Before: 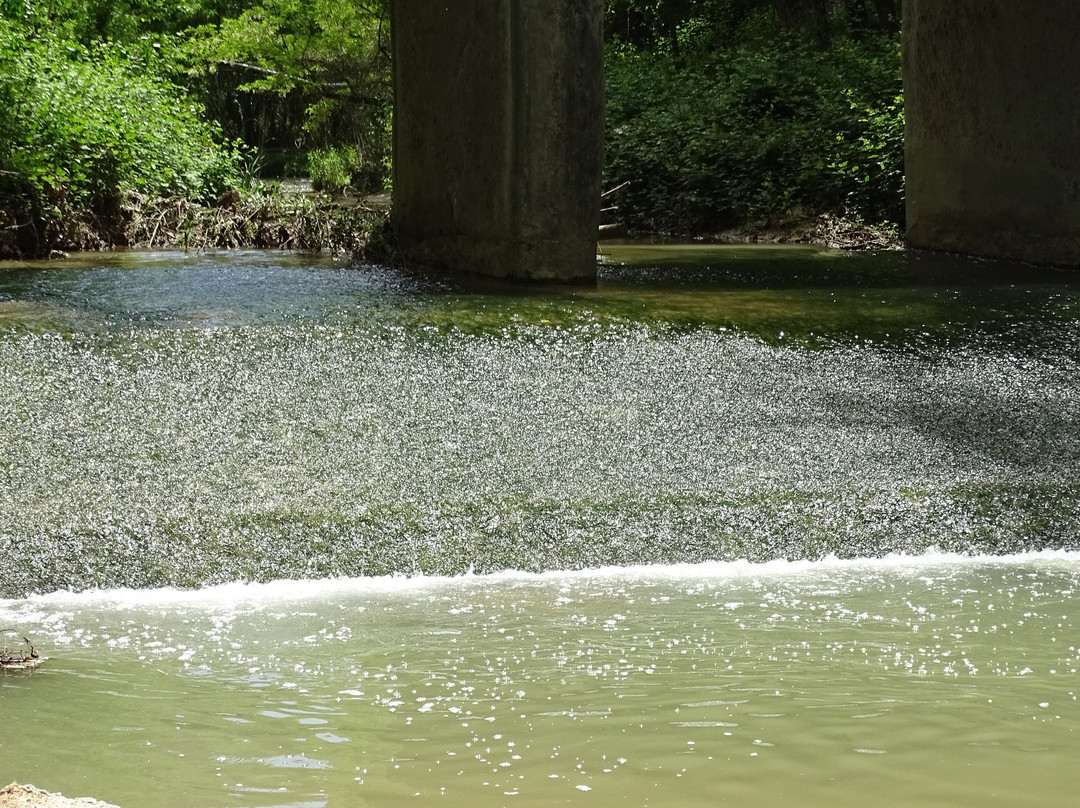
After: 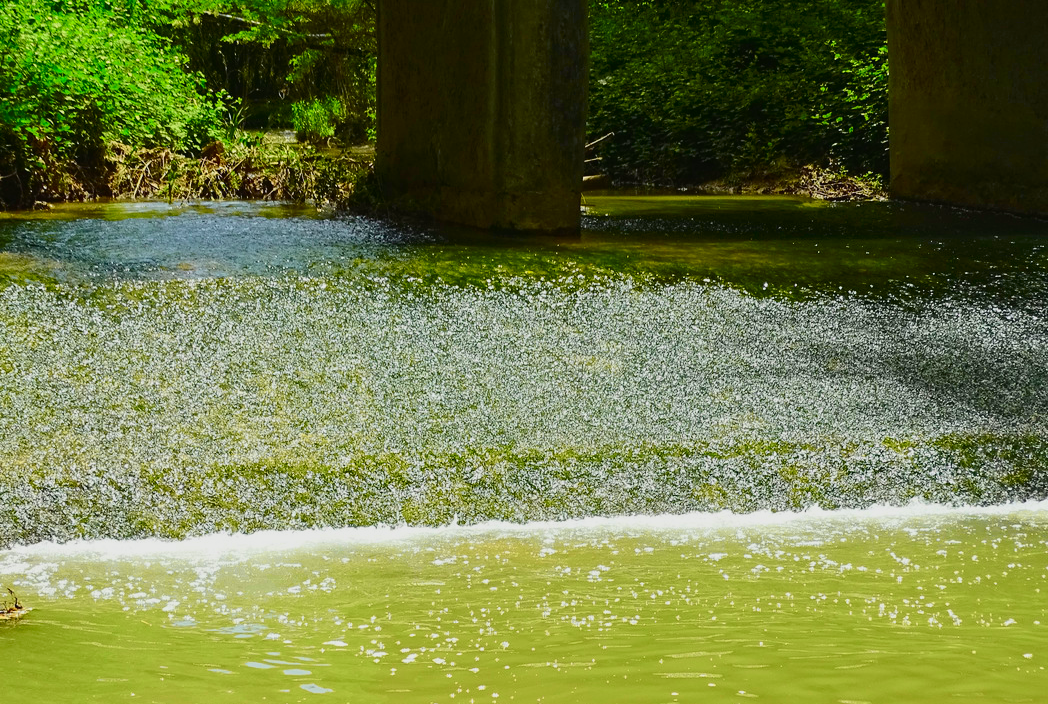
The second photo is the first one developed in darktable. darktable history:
color correction: saturation 1.8
crop: left 1.507%, top 6.147%, right 1.379%, bottom 6.637%
tone curve: curves: ch0 [(0, 0.018) (0.036, 0.038) (0.15, 0.131) (0.27, 0.247) (0.528, 0.554) (0.761, 0.761) (1, 0.919)]; ch1 [(0, 0) (0.179, 0.173) (0.322, 0.32) (0.429, 0.431) (0.502, 0.5) (0.519, 0.522) (0.562, 0.588) (0.625, 0.67) (0.711, 0.745) (1, 1)]; ch2 [(0, 0) (0.29, 0.295) (0.404, 0.436) (0.497, 0.499) (0.521, 0.523) (0.561, 0.605) (0.657, 0.655) (0.712, 0.764) (1, 1)], color space Lab, independent channels, preserve colors none
